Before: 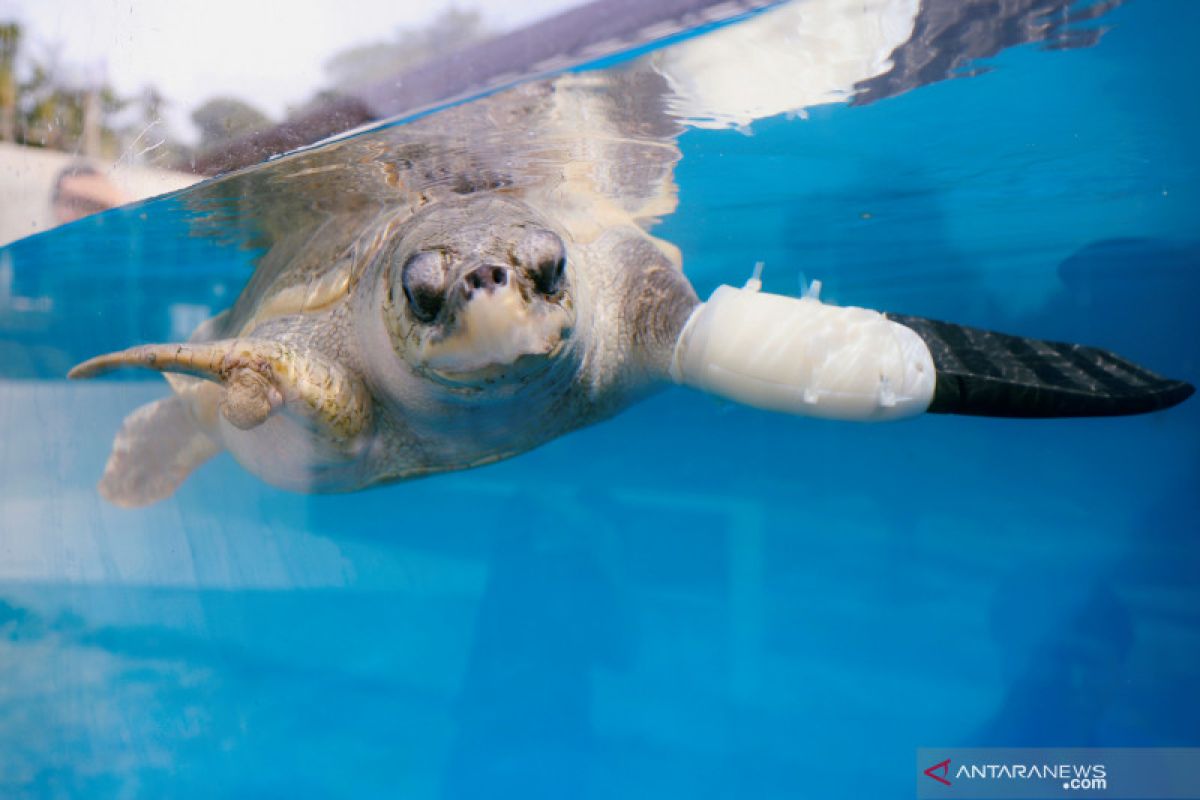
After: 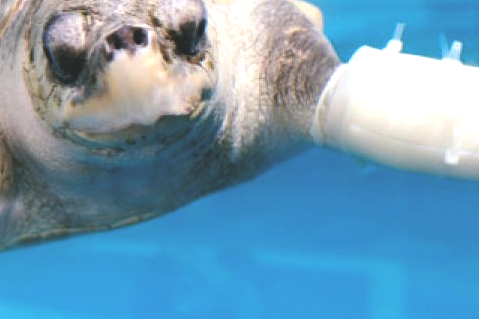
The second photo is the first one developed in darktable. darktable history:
crop: left 30%, top 30%, right 30%, bottom 30%
exposure: black level correction -0.028, compensate highlight preservation false
tone equalizer: -8 EV -0.75 EV, -7 EV -0.7 EV, -6 EV -0.6 EV, -5 EV -0.4 EV, -3 EV 0.4 EV, -2 EV 0.6 EV, -1 EV 0.7 EV, +0 EV 0.75 EV, edges refinement/feathering 500, mask exposure compensation -1.57 EV, preserve details no
